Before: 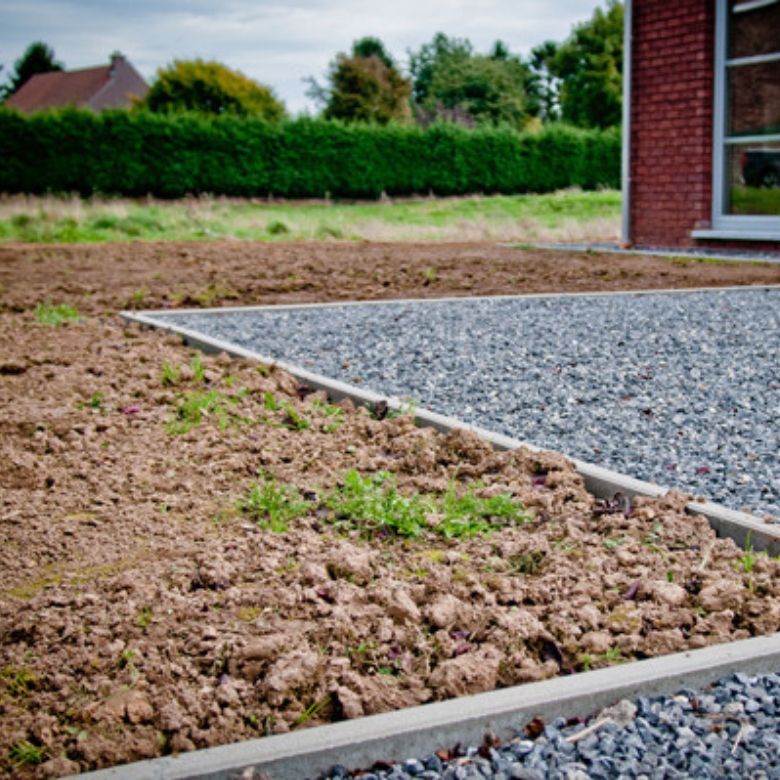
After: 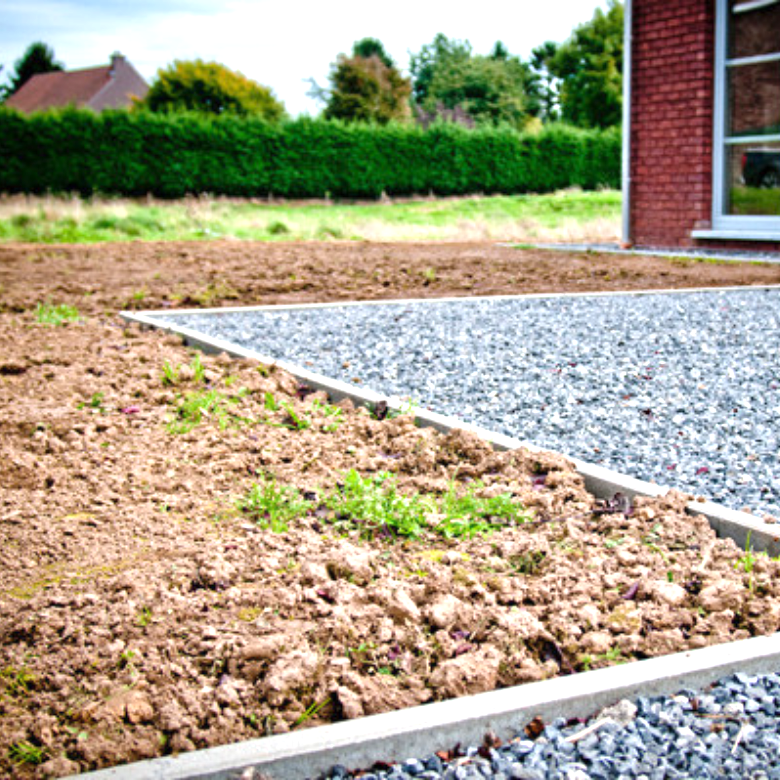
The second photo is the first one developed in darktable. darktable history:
exposure: exposure 0.999 EV, compensate exposure bias true, compensate highlight preservation false
